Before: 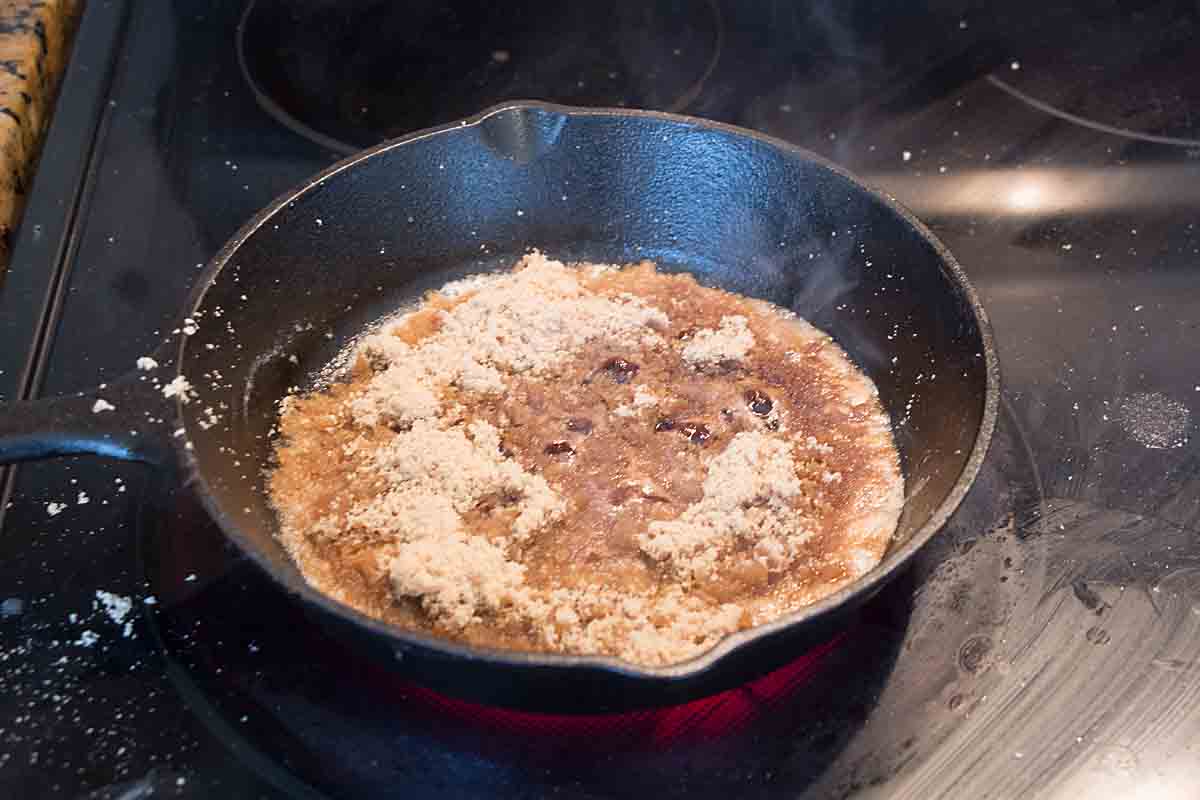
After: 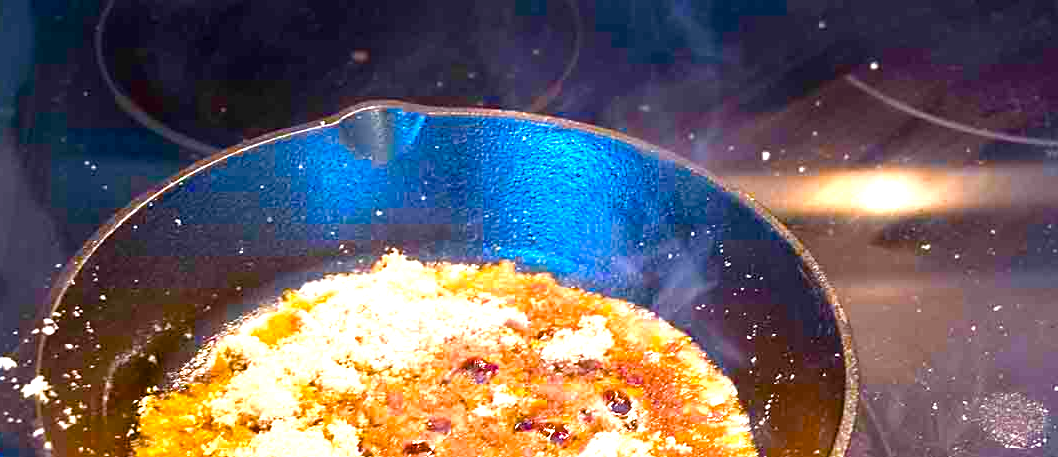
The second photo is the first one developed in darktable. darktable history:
crop and rotate: left 11.812%, bottom 42.776%
exposure: exposure 0.2 EV, compensate highlight preservation false
color balance rgb: linear chroma grading › global chroma 25%, perceptual saturation grading › global saturation 40%, perceptual saturation grading › highlights -50%, perceptual saturation grading › shadows 30%, perceptual brilliance grading › global brilliance 25%, global vibrance 60%
